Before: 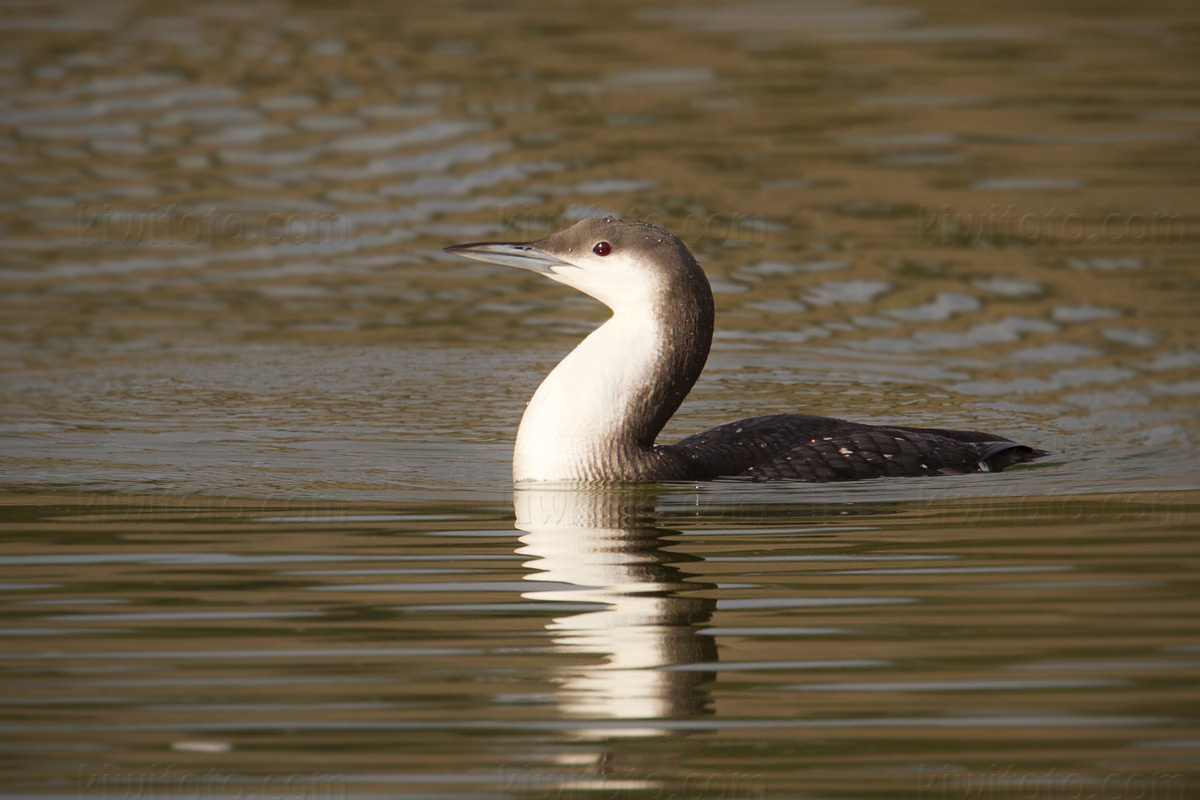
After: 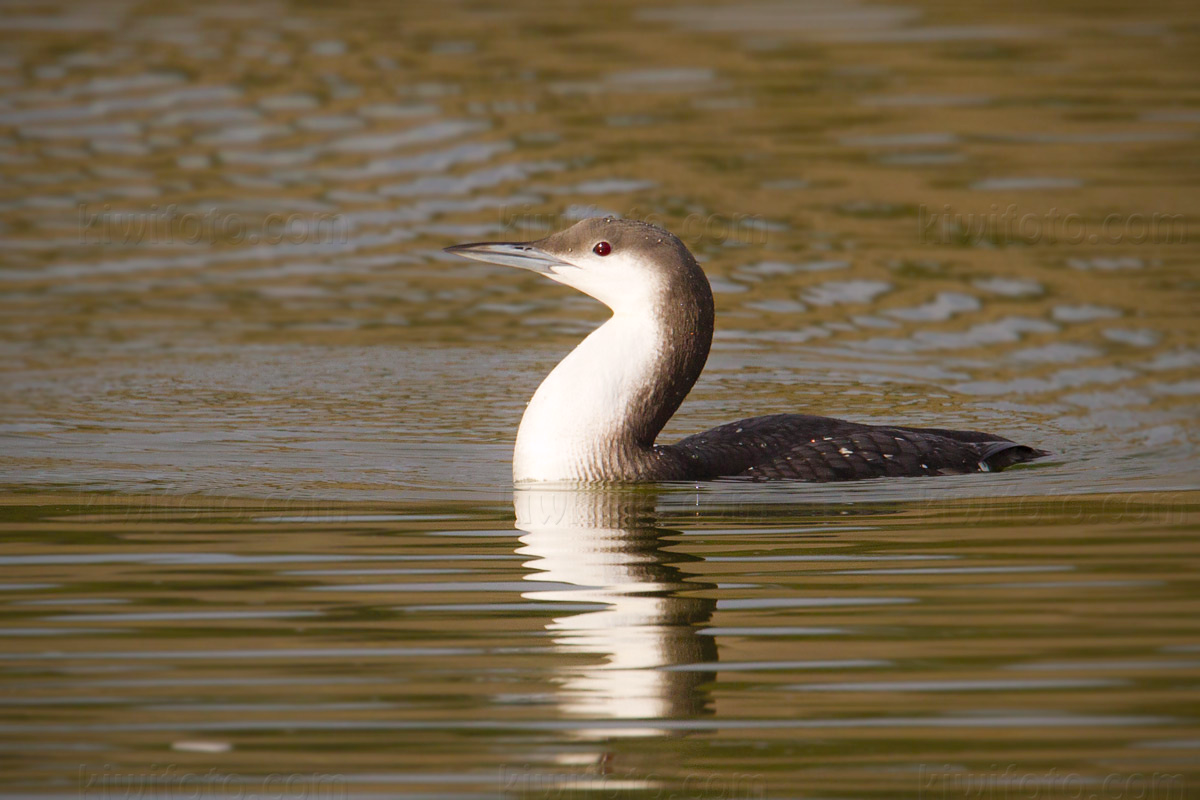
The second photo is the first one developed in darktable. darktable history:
color balance rgb: perceptual saturation grading › global saturation 20%, perceptual saturation grading › highlights -25%, perceptual saturation grading › shadows 25%
white balance: red 1.004, blue 1.024
contrast brightness saturation: contrast 0.05, brightness 0.06, saturation 0.01
